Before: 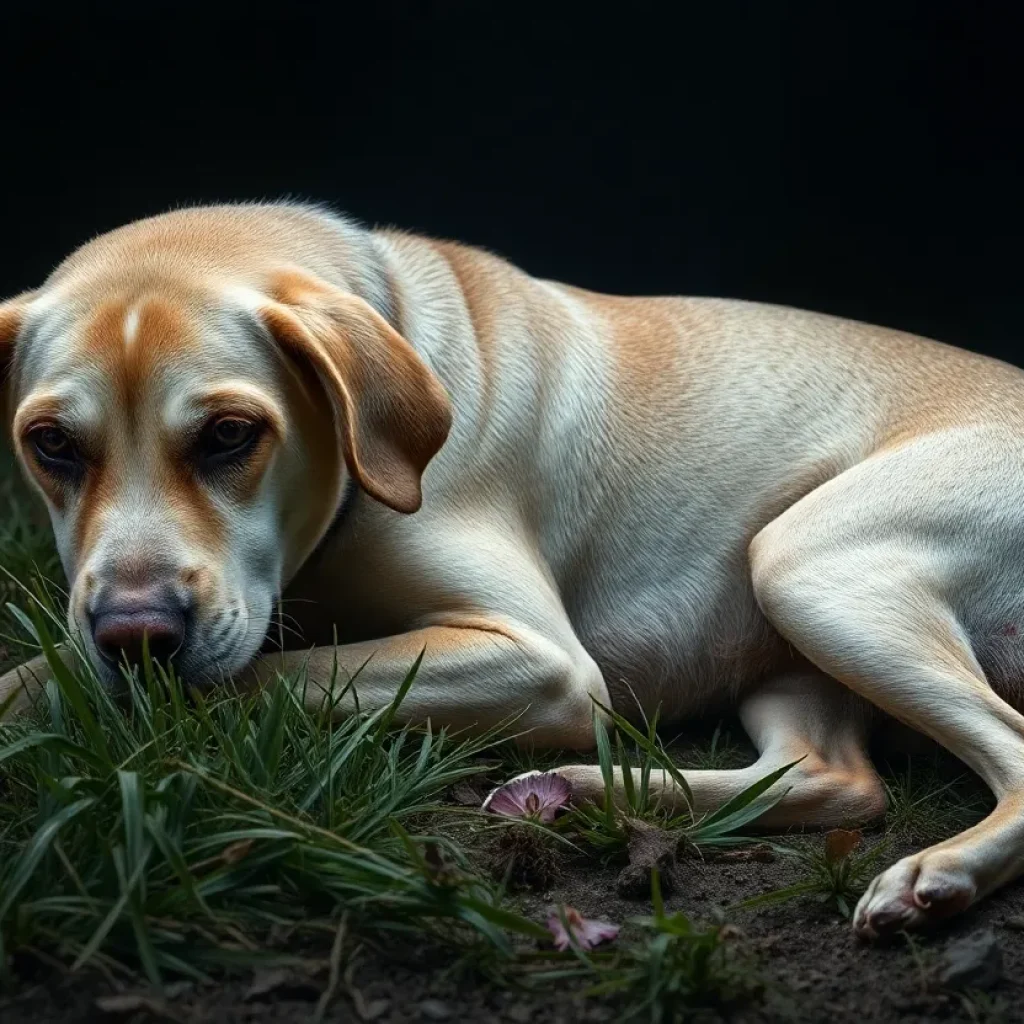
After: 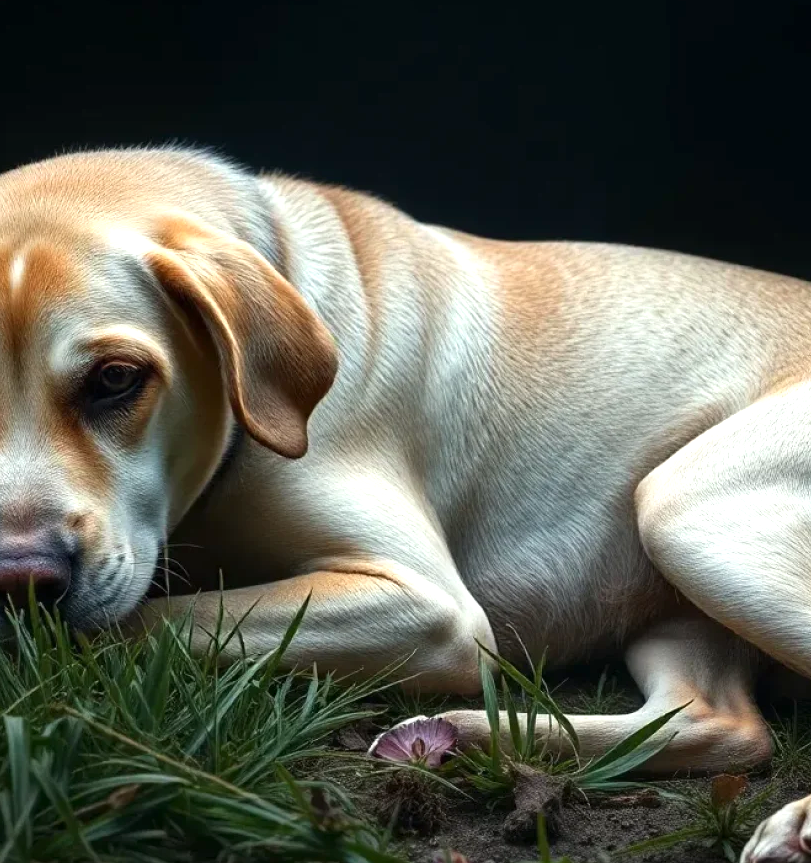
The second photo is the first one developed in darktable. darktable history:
exposure: exposure 0.507 EV, compensate highlight preservation false
tone equalizer: on, module defaults
crop: left 11.225%, top 5.381%, right 9.565%, bottom 10.314%
